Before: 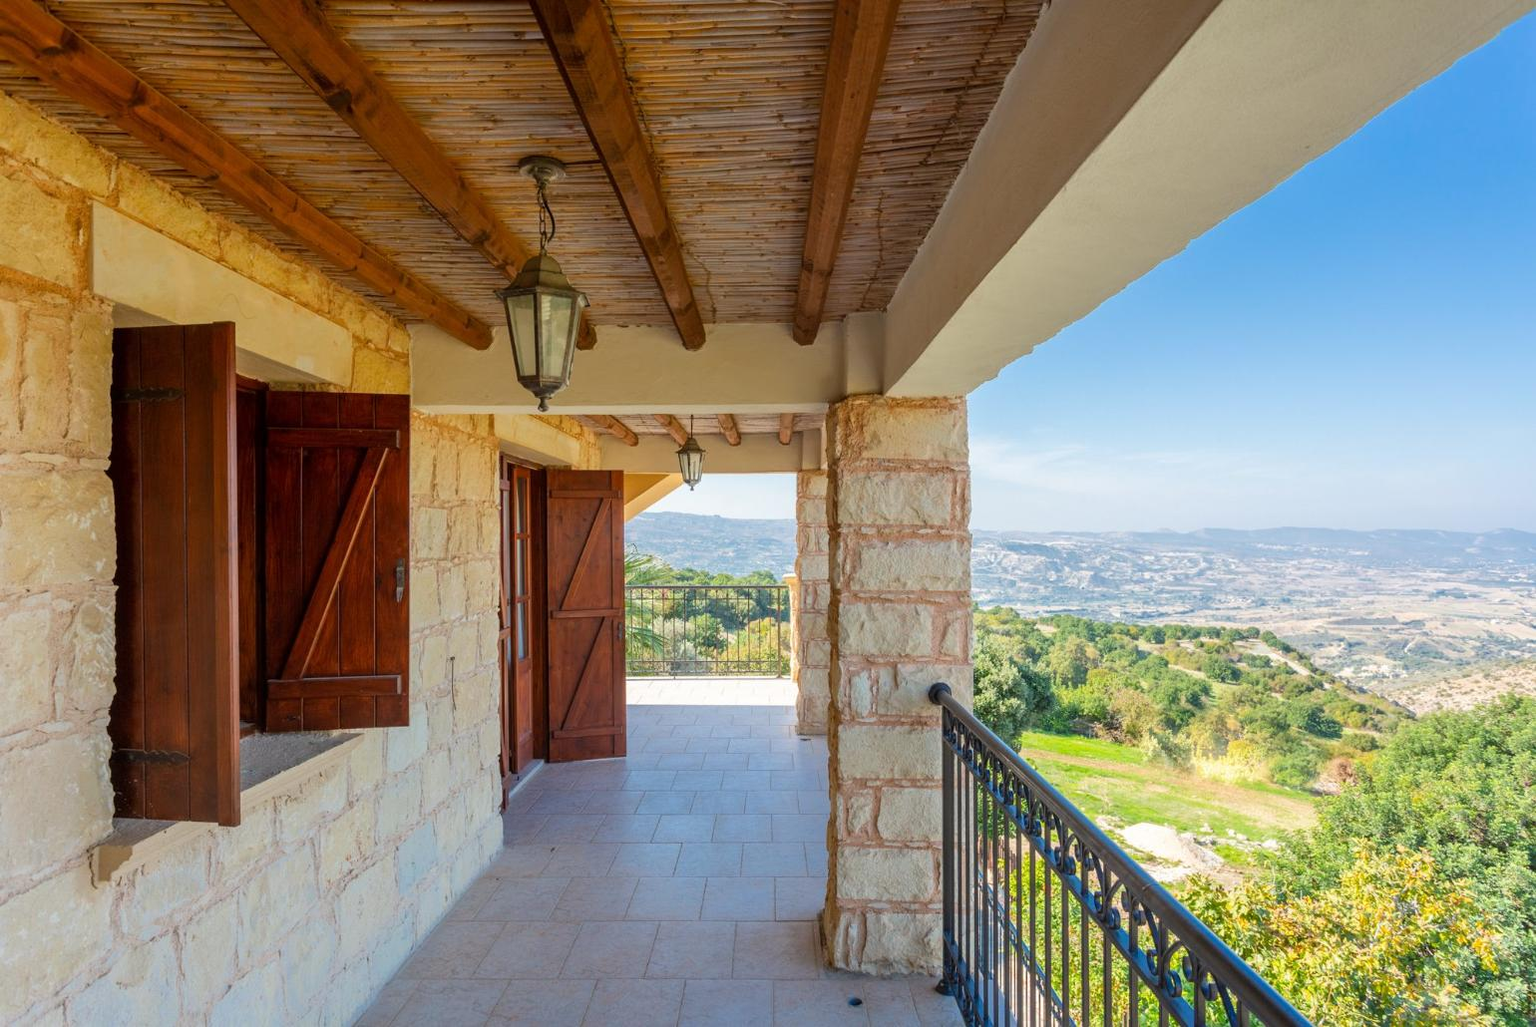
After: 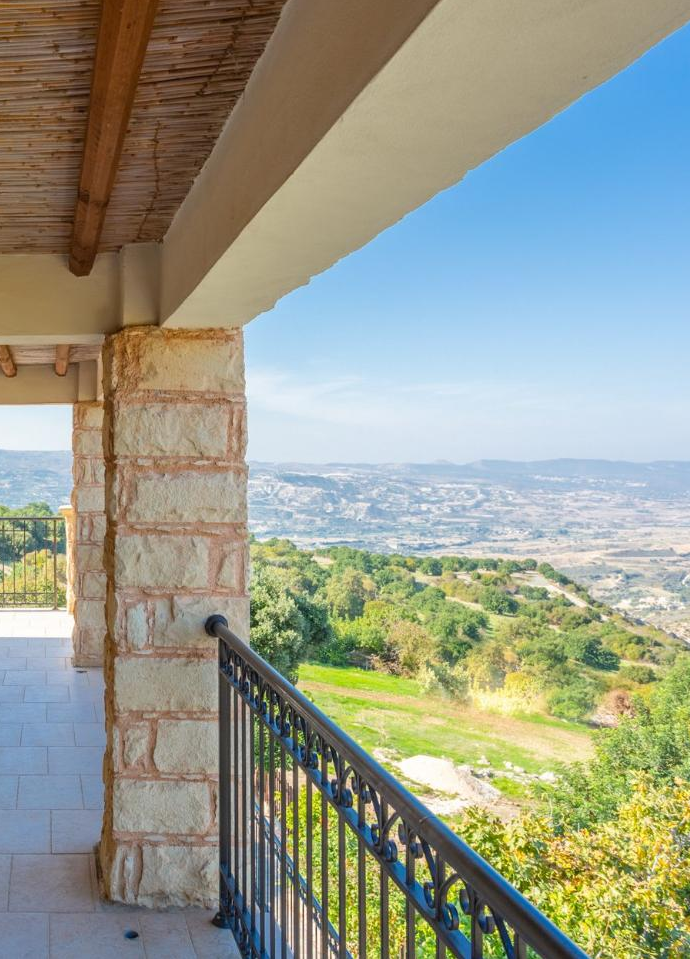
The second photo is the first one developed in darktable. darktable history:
crop: left 47.166%, top 6.875%, right 7.979%
